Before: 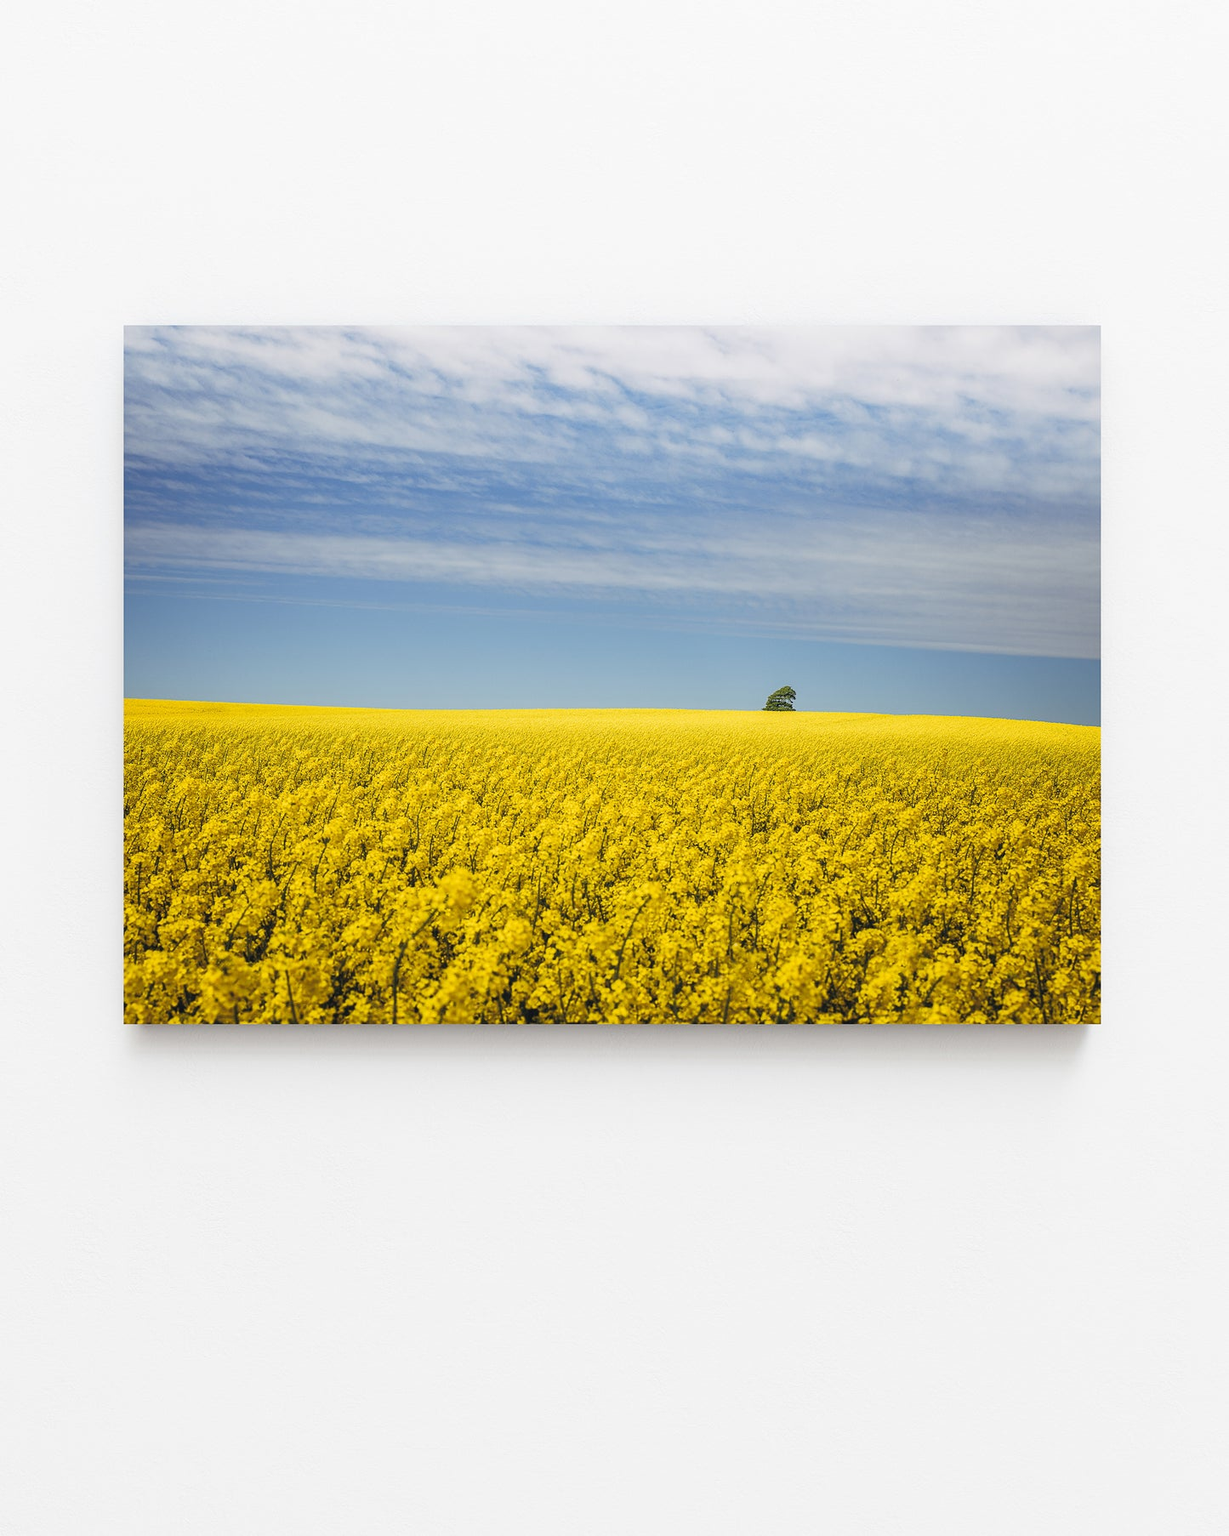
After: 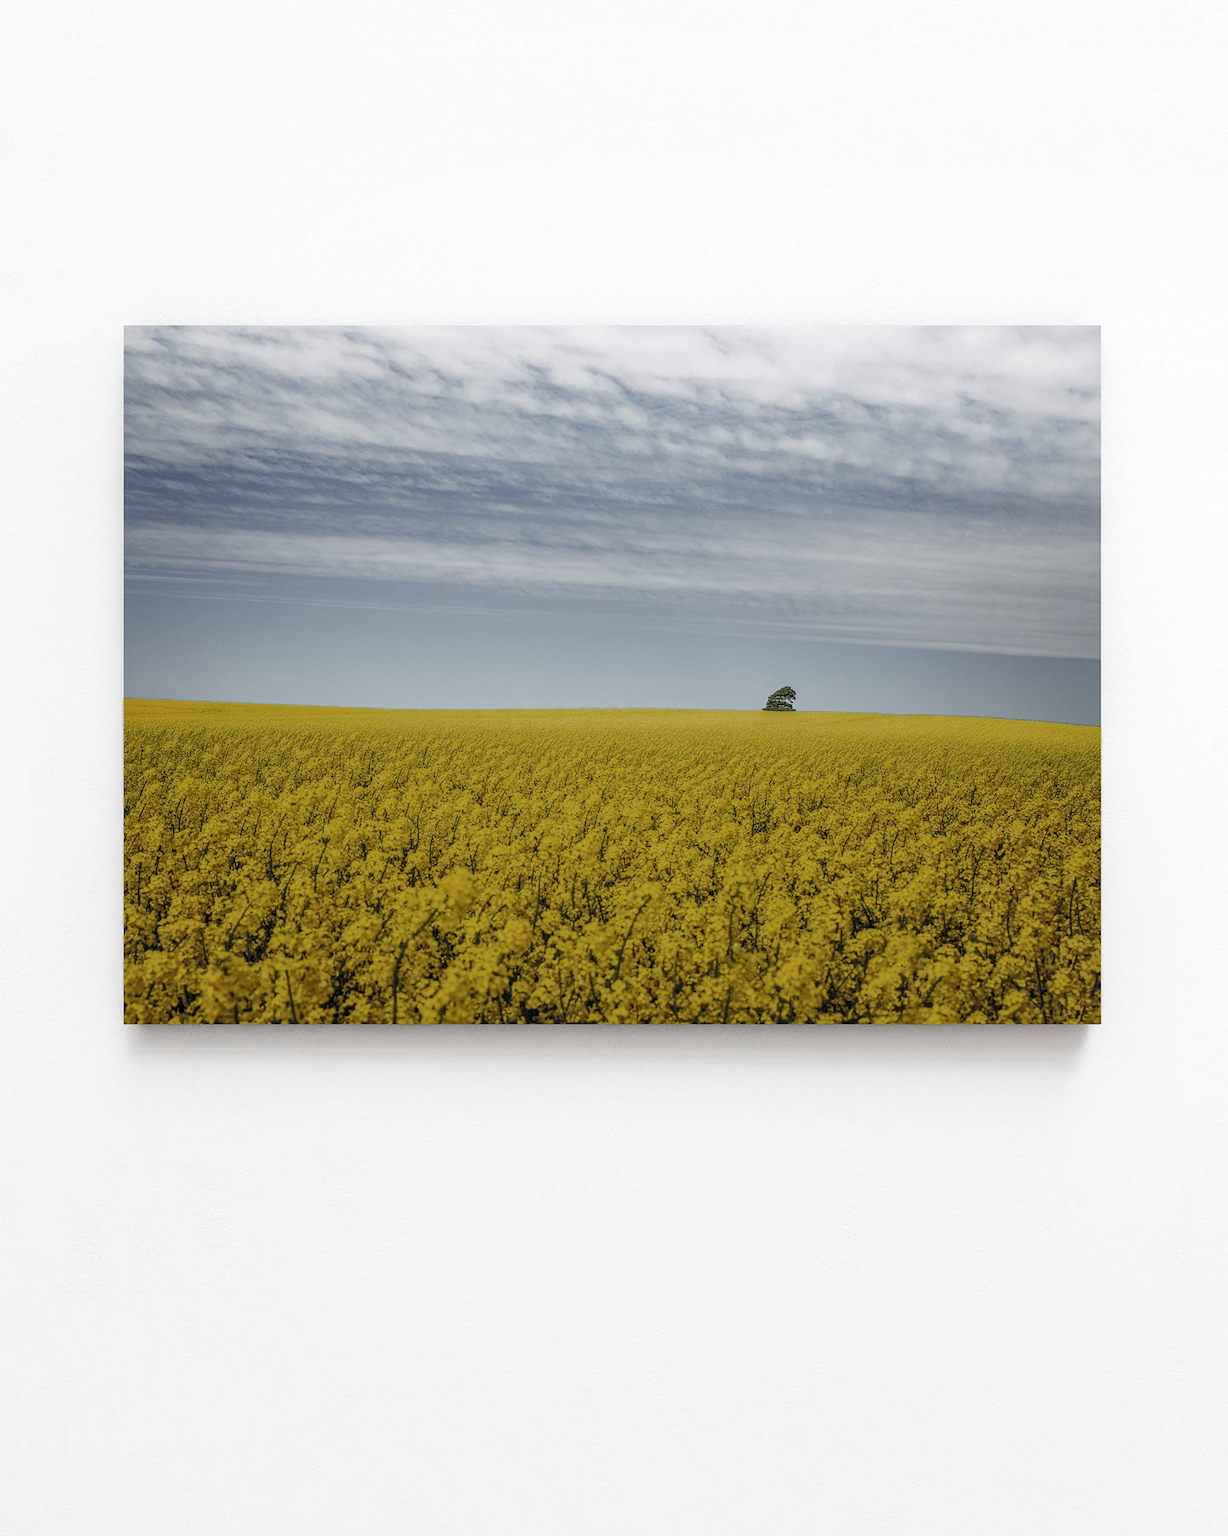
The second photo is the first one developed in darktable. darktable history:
local contrast: detail 130%
color zones: curves: ch0 [(0, 0.48) (0.209, 0.398) (0.305, 0.332) (0.429, 0.493) (0.571, 0.5) (0.714, 0.5) (0.857, 0.5) (1, 0.48)]; ch1 [(0, 0.736) (0.143, 0.625) (0.225, 0.371) (0.429, 0.256) (0.571, 0.241) (0.714, 0.213) (0.857, 0.48) (1, 0.736)]; ch2 [(0, 0.448) (0.143, 0.498) (0.286, 0.5) (0.429, 0.5) (0.571, 0.5) (0.714, 0.5) (0.857, 0.5) (1, 0.448)]
